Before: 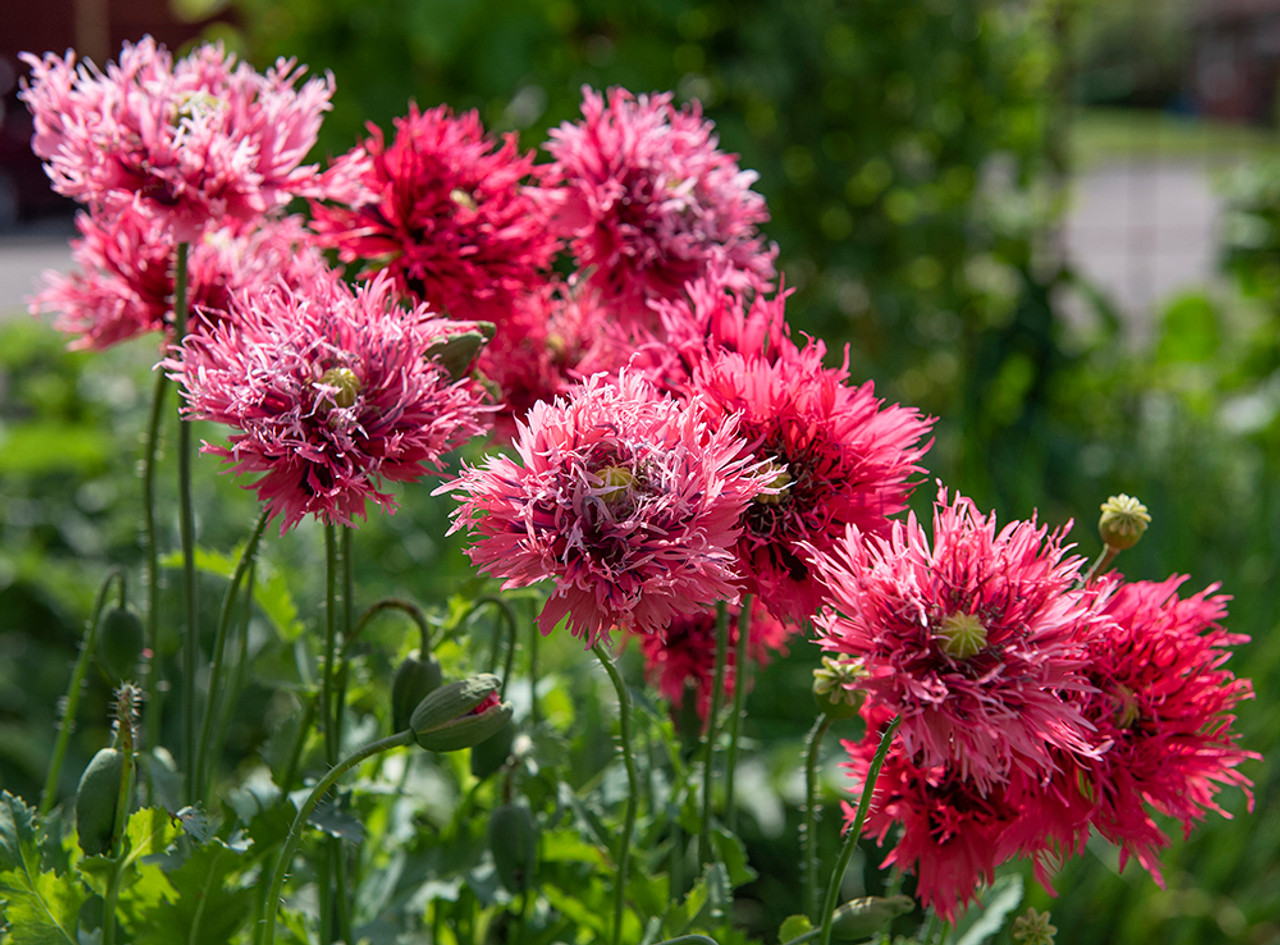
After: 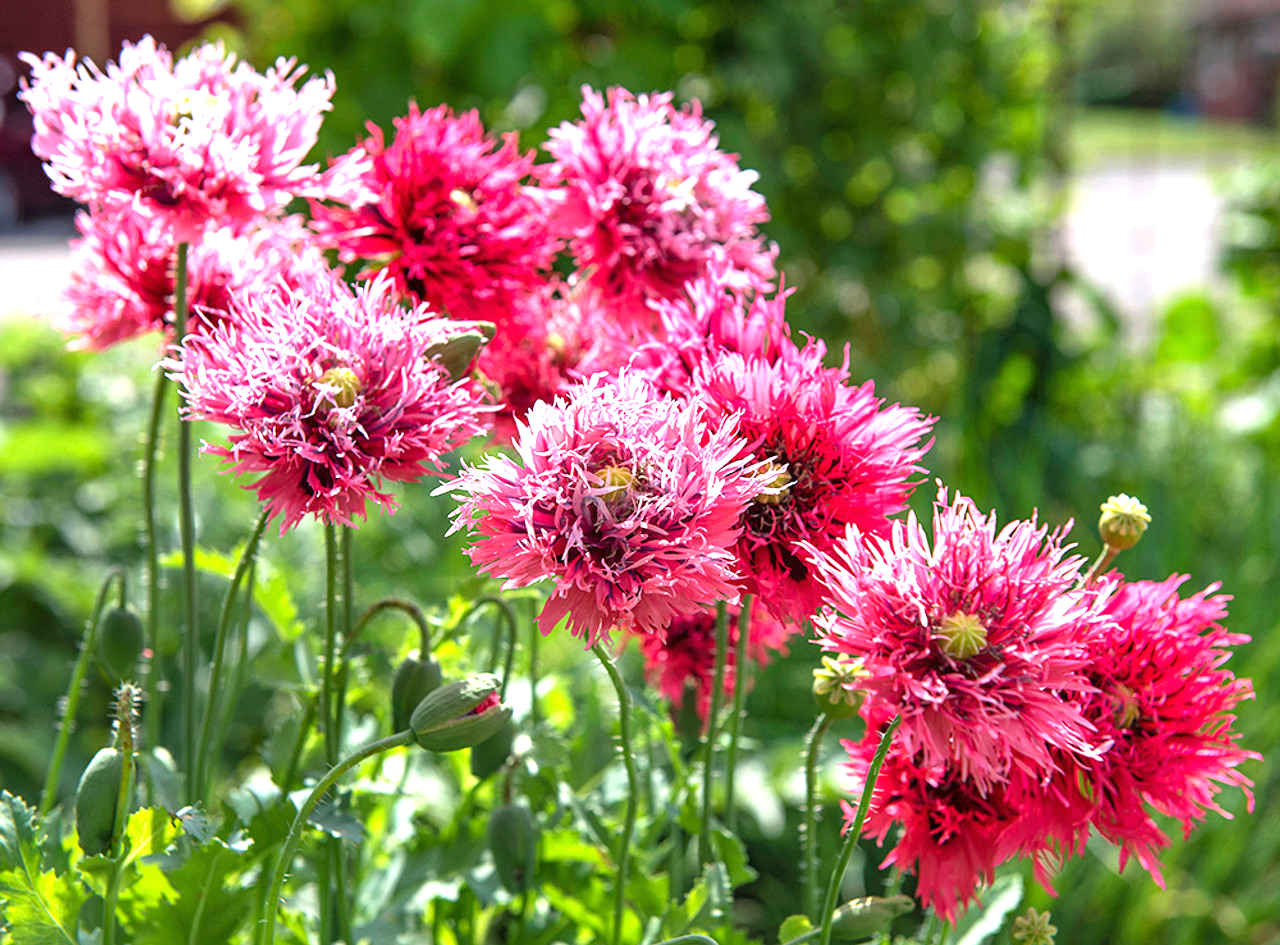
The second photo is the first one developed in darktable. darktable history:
exposure: black level correction 0, exposure 1.41 EV, compensate highlight preservation false
